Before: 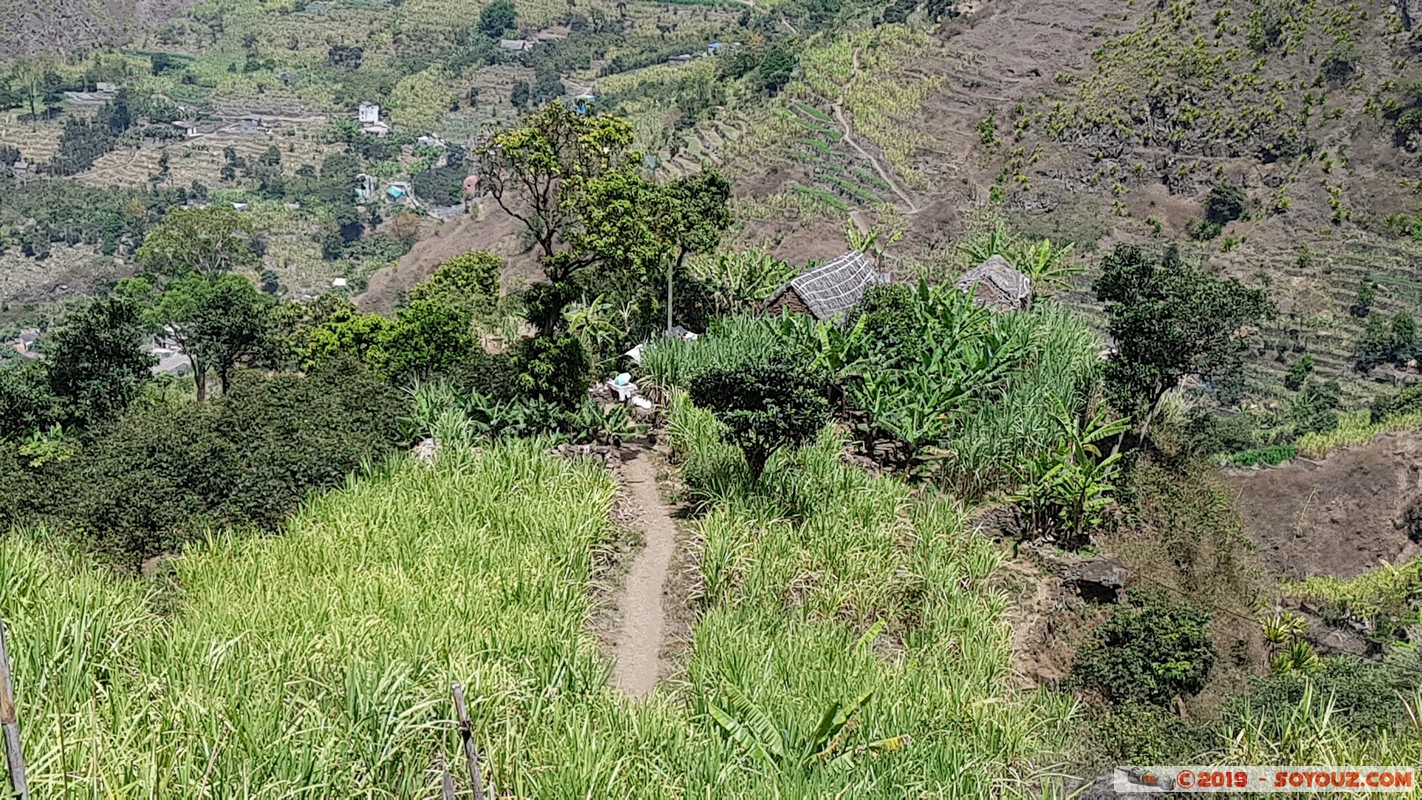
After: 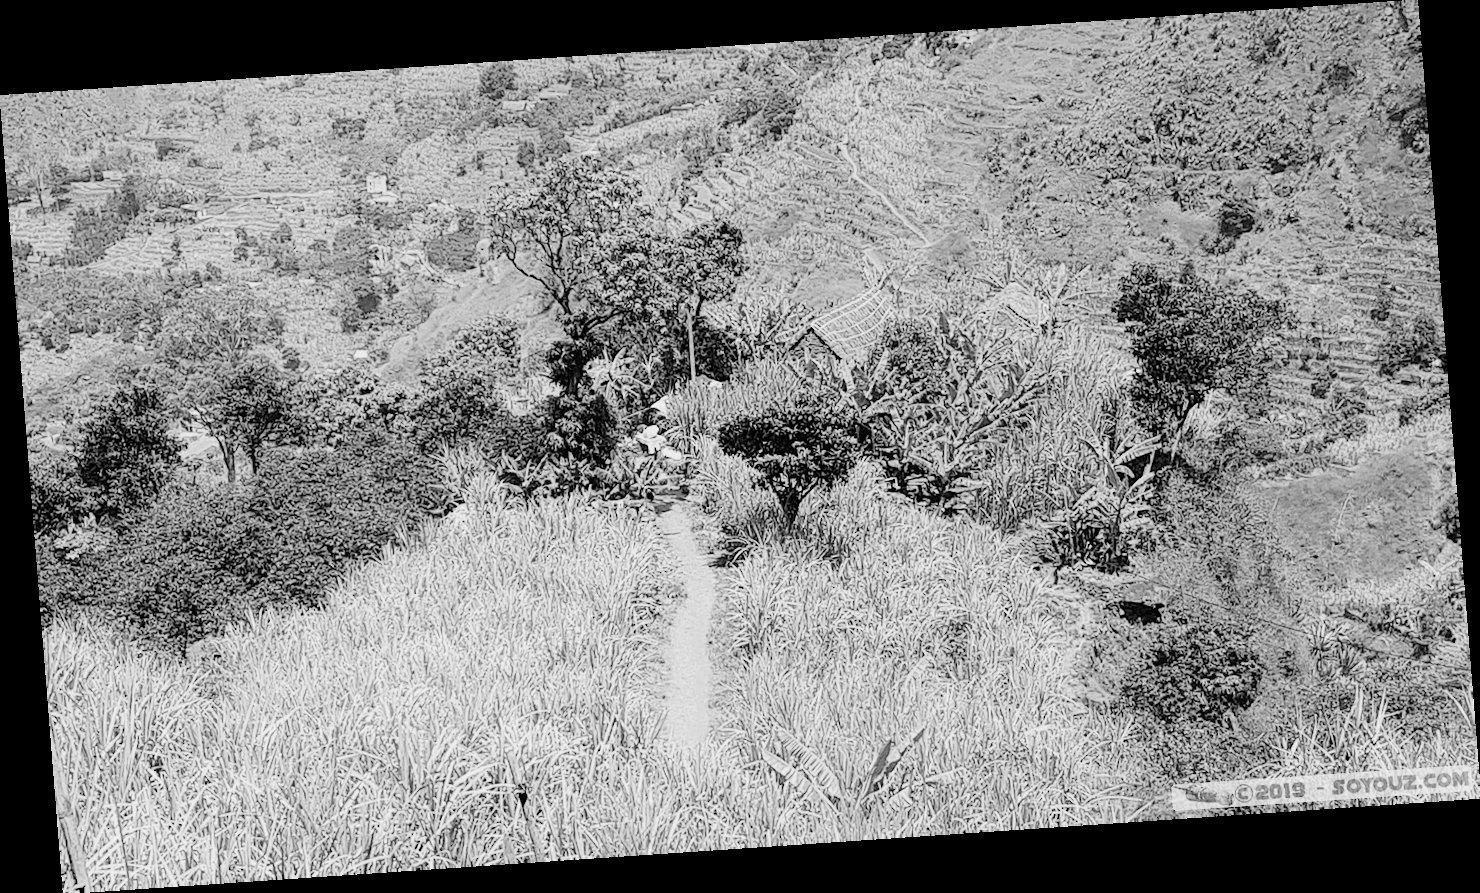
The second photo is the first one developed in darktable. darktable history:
contrast equalizer: y [[0.5, 0.486, 0.447, 0.446, 0.489, 0.5], [0.5 ×6], [0.5 ×6], [0 ×6], [0 ×6]]
filmic rgb: black relative exposure -7.65 EV, white relative exposure 4.56 EV, hardness 3.61
exposure: black level correction 0.001, exposure 1.129 EV, compensate exposure bias true, compensate highlight preservation false
contrast brightness saturation: contrast 0.1, saturation -0.36
monochrome: a -6.99, b 35.61, size 1.4
color calibration: output R [1.003, 0.027, -0.041, 0], output G [-0.018, 1.043, -0.038, 0], output B [0.071, -0.086, 1.017, 0], illuminant as shot in camera, x 0.359, y 0.362, temperature 4570.54 K
rotate and perspective: rotation -4.2°, shear 0.006, automatic cropping off
